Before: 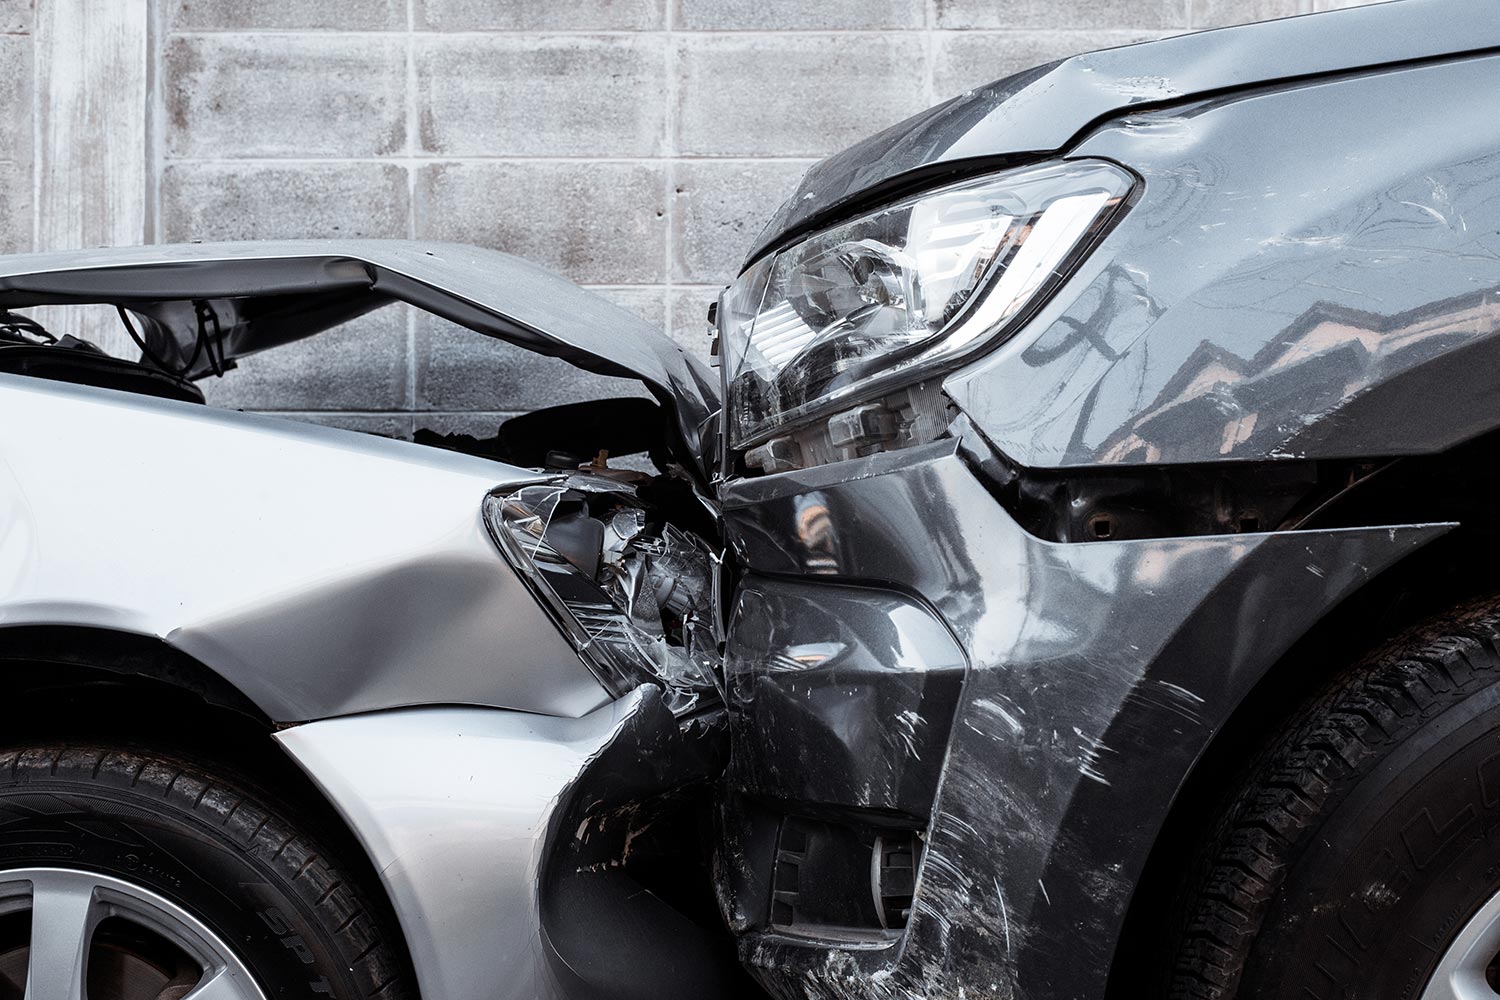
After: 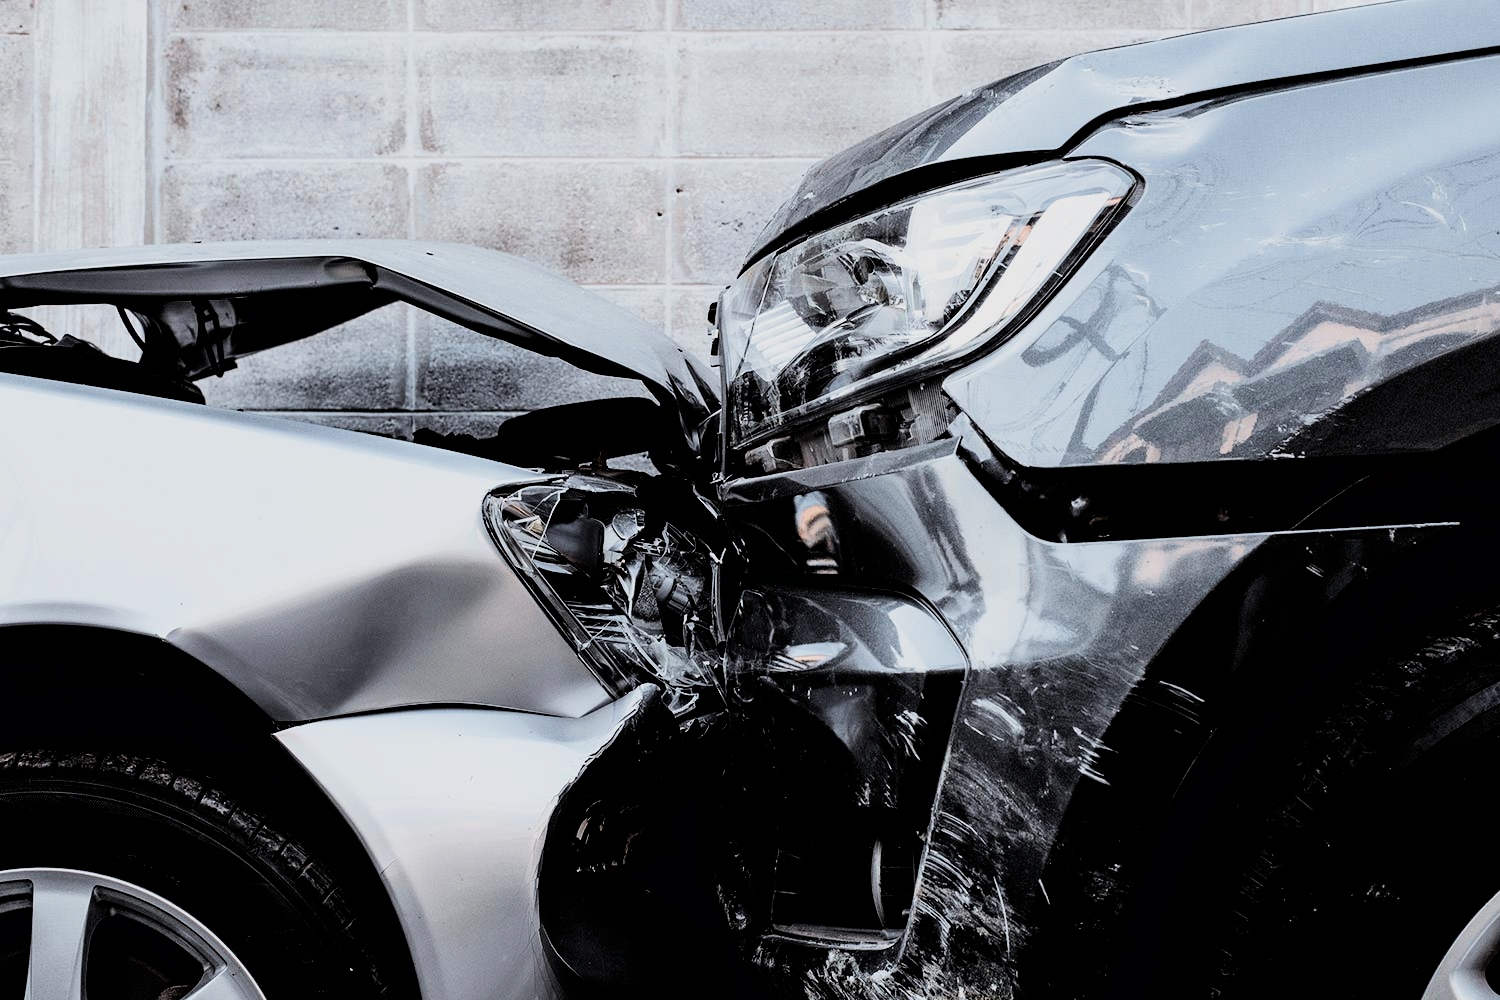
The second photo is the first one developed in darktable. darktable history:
filmic rgb: black relative exposure -4.2 EV, white relative exposure 5.13 EV, hardness 2.09, contrast 1.174, color science v6 (2022)
tone equalizer: -8 EV -0.741 EV, -7 EV -0.686 EV, -6 EV -0.633 EV, -5 EV -0.394 EV, -3 EV 0.396 EV, -2 EV 0.6 EV, -1 EV 0.684 EV, +0 EV 0.728 EV, edges refinement/feathering 500, mask exposure compensation -1.57 EV, preserve details no
